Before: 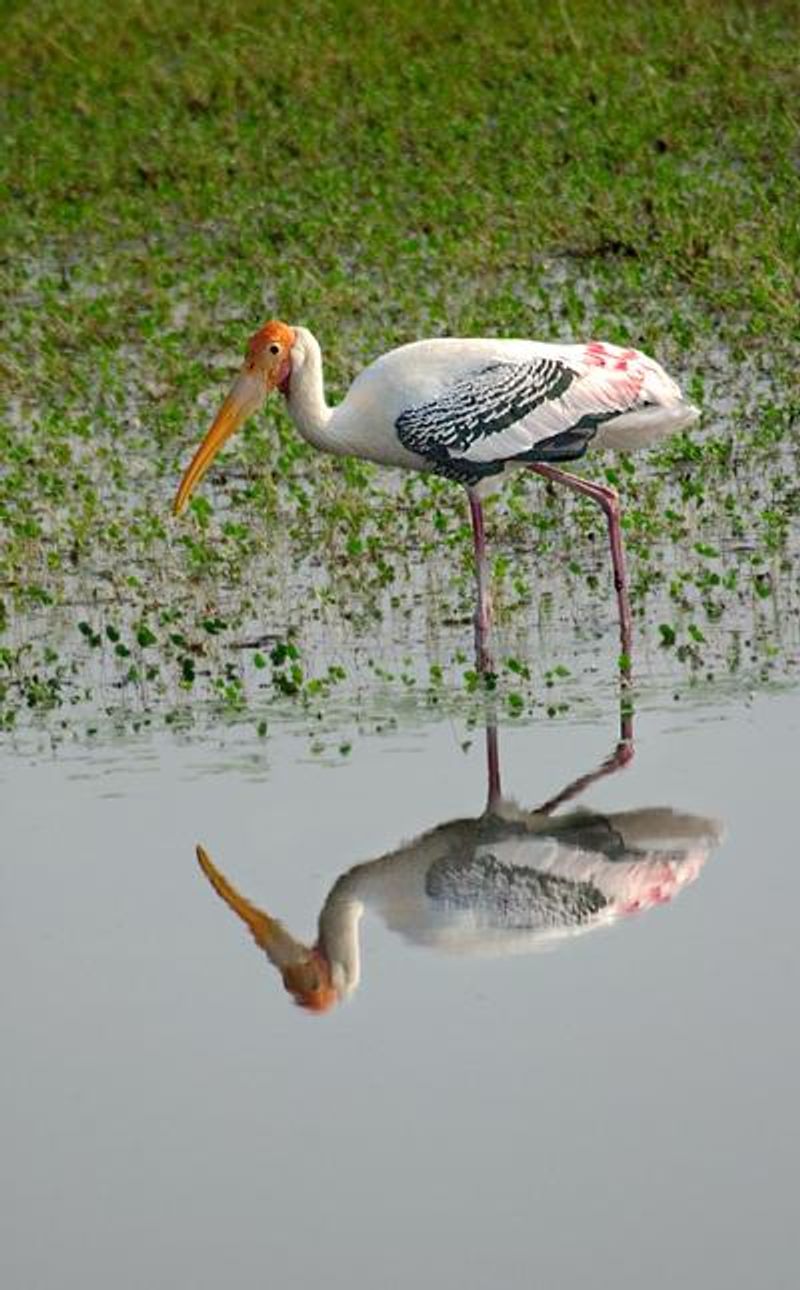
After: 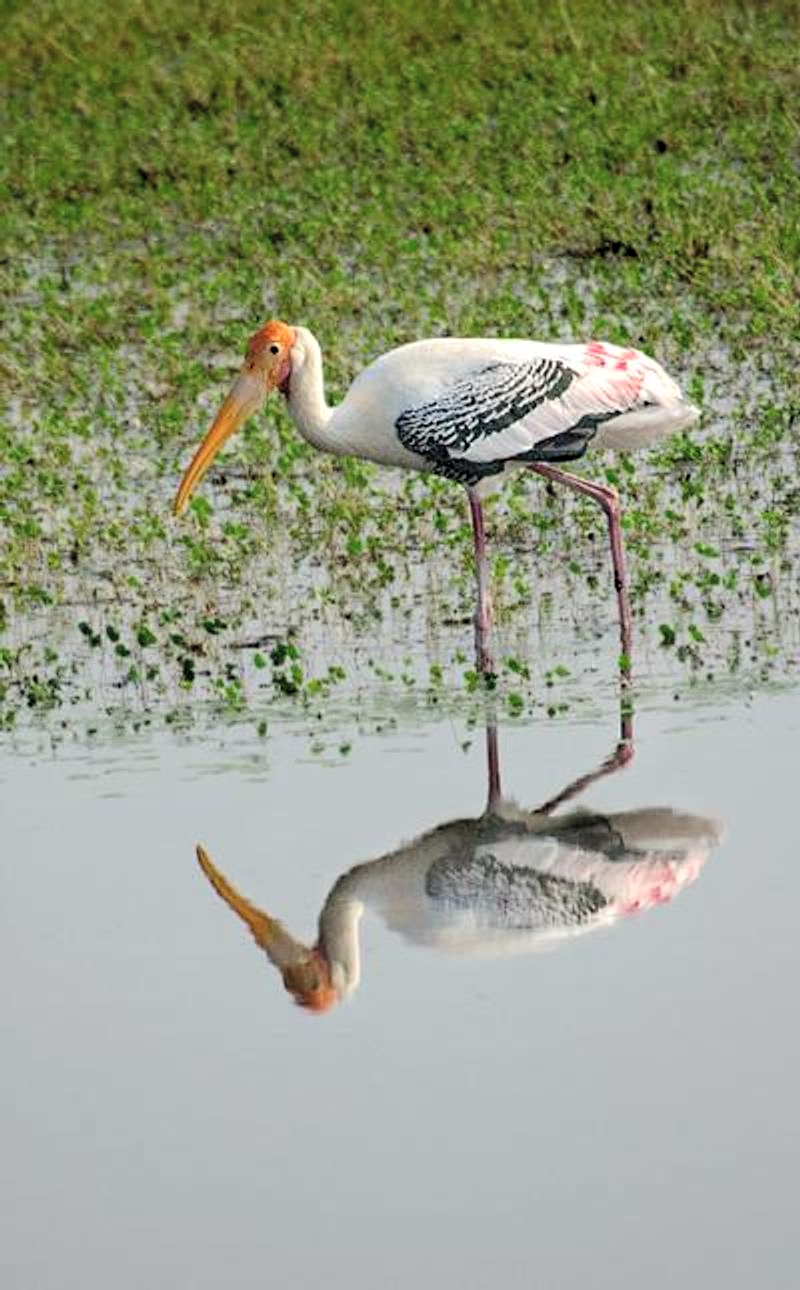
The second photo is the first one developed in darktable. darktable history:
contrast brightness saturation: brightness 0.133
exposure: exposure 0.014 EV, compensate highlight preservation false
local contrast: highlights 101%, shadows 103%, detail 120%, midtone range 0.2
filmic rgb: black relative exposure -12.87 EV, white relative exposure 2.81 EV, target black luminance 0%, hardness 8.52, latitude 69.73%, contrast 1.135, shadows ↔ highlights balance -0.92%
